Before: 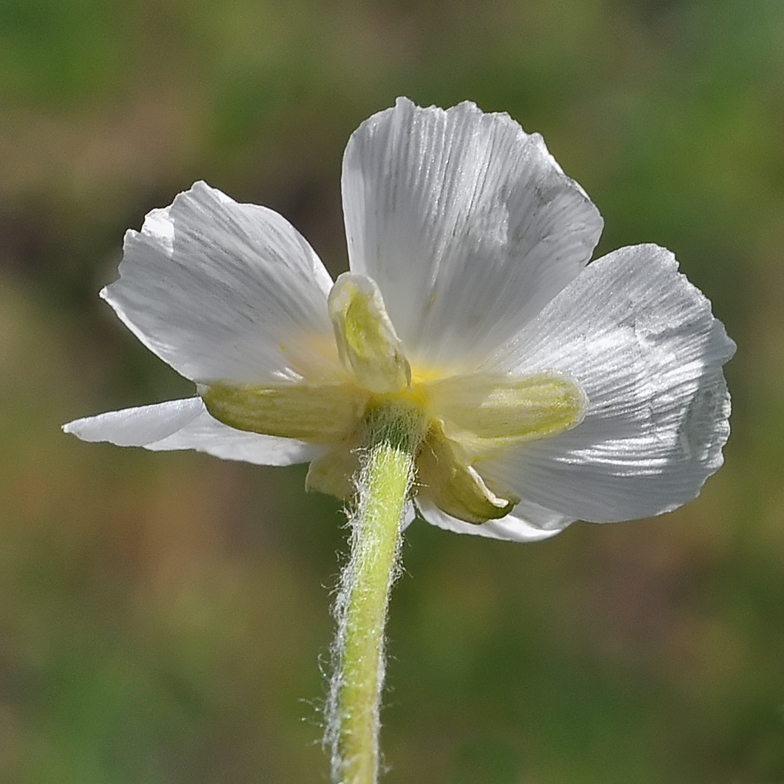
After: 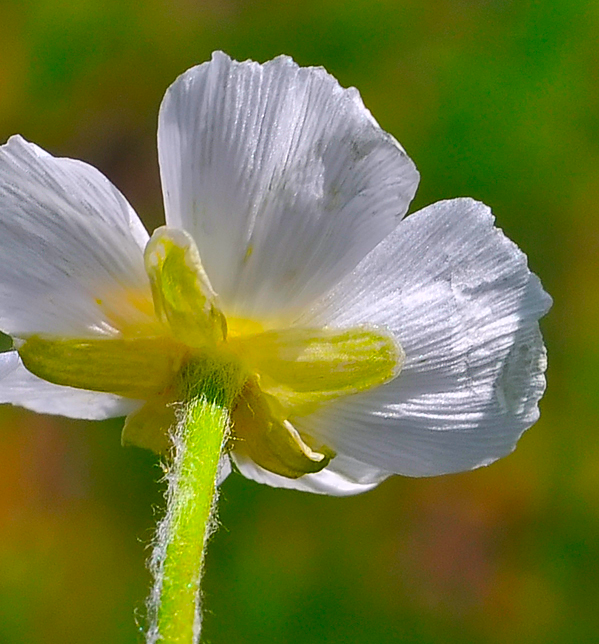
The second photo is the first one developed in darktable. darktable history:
crop: left 23.482%, top 5.886%, bottom 11.85%
color correction: highlights a* 1.54, highlights b* -1.74, saturation 2.45
